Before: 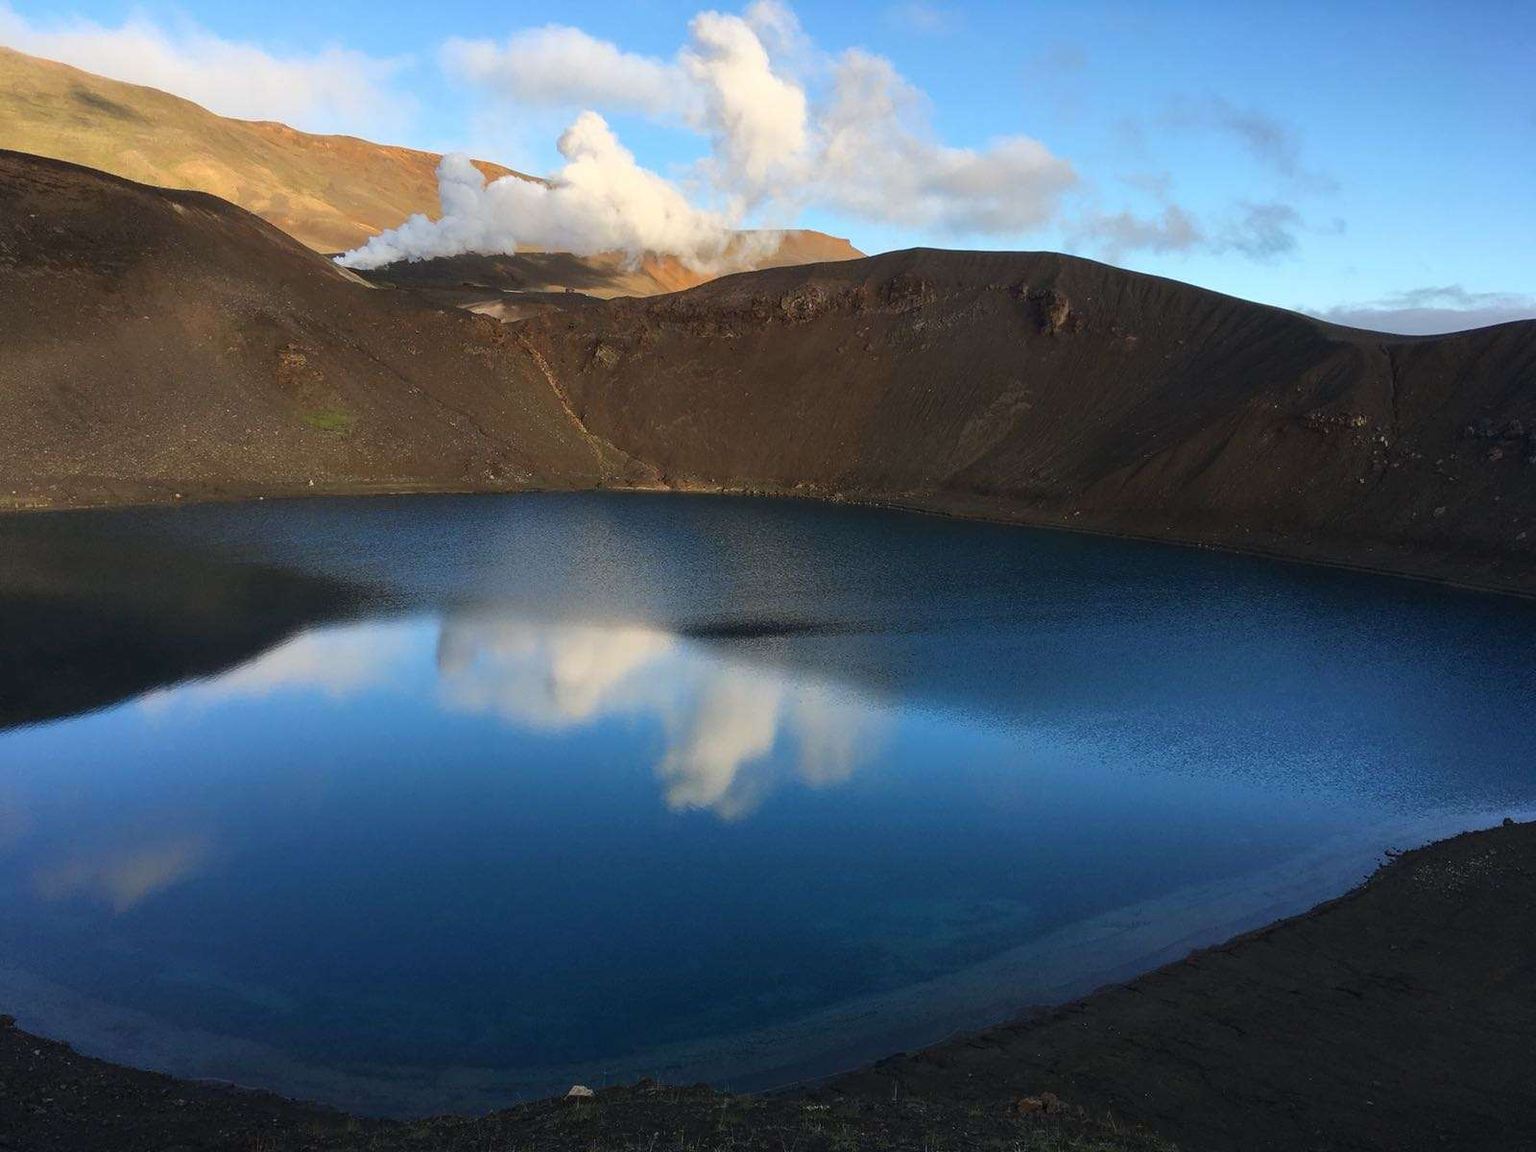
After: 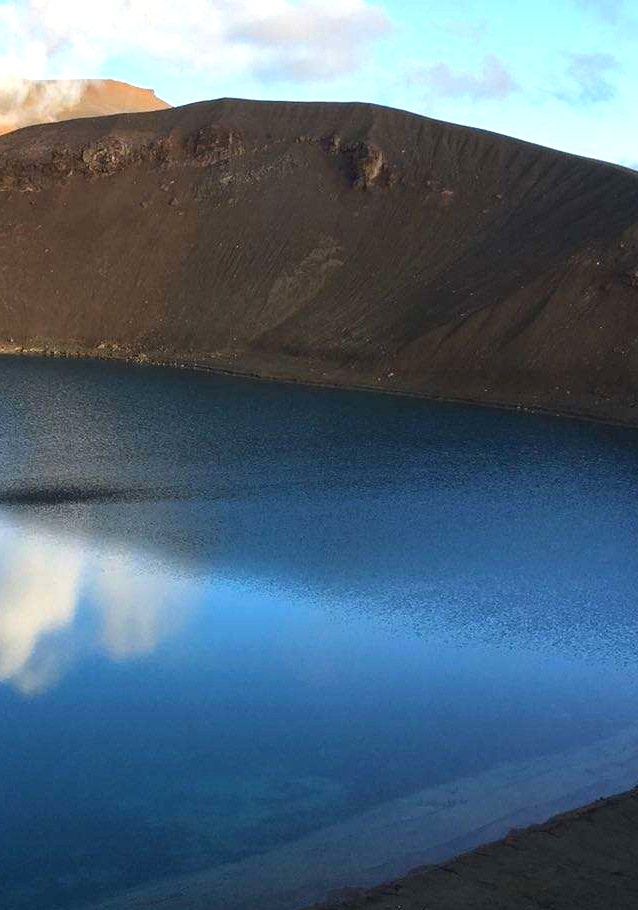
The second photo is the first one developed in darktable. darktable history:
exposure: black level correction 0, exposure 0.7 EV, compensate exposure bias true, compensate highlight preservation false
crop: left 45.721%, top 13.393%, right 14.118%, bottom 10.01%
